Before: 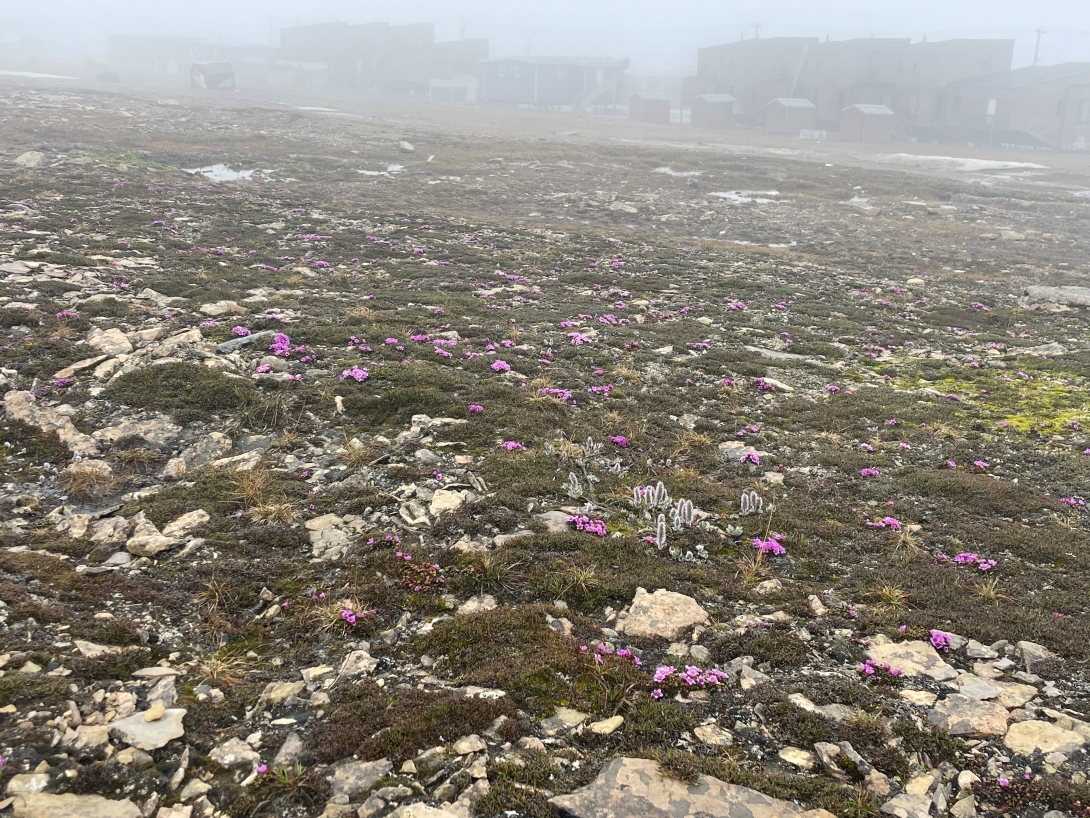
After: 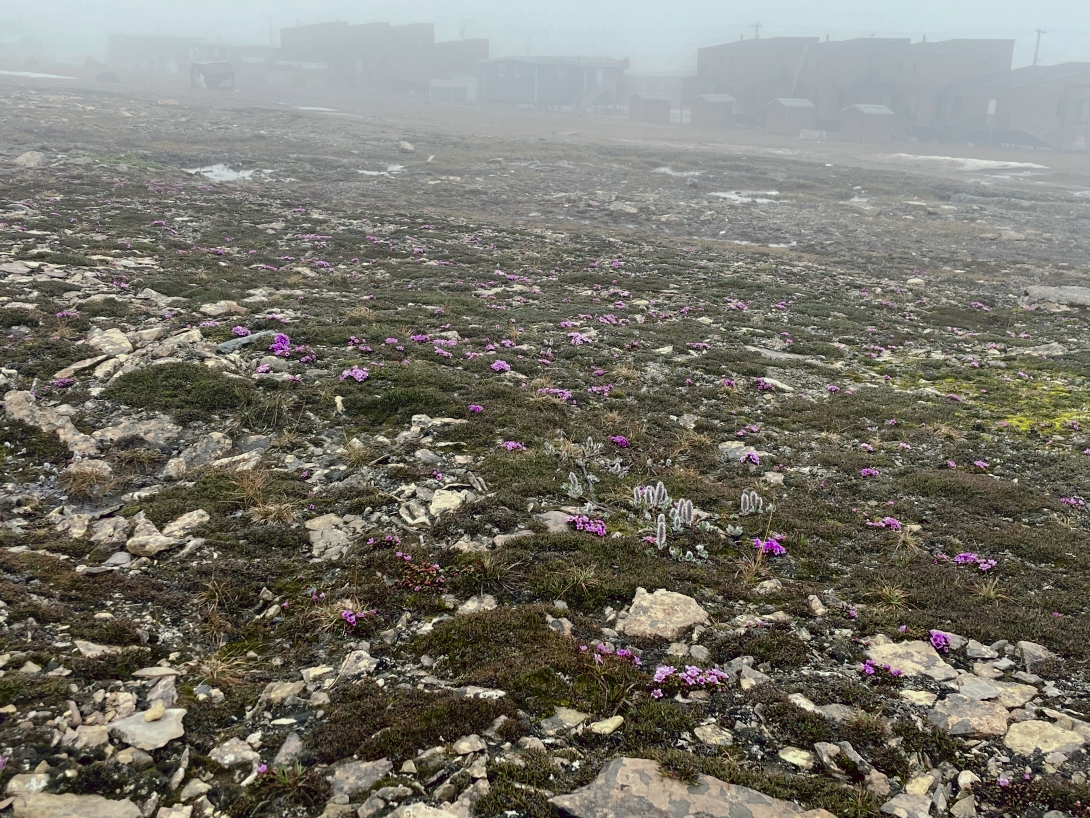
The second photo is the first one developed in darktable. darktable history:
color look up table: target L [19.1, 34.19, 44.53, 58.04, 70.1, 79.32, 45.24, 41.49, 70.64, 35.64, 49.88, -38.63, 54.23, 59.35, 21.12, 39.76, 21.59, 47.51, 59.22, 45.39, 39.52, 43.6, 56.8, 32.99, 0 ×25], target a [0.024, -0.108, 0.07, -0.232, -2.141, 1.218, -14.87, 42.43, 0.508, 44.1, -27.09, 126.09, 15.22, -15.06, 40.28, 43.38, 12.39, 28.9, -21.86, 10.36, -12.78, -3.54, 14.68, 12.79, 0 ×25], target b [-4.163, -1.111, 0.266, -2.417, -1.276, 0.249, -22.05, -17.01, 67.93, 22.32, 26.12, -128, 46.24, 42.11, -33.35, 6.606, -63.81, 41.22, -2.506, -23.78, 22.89, -26.08, 12.45, 12.97, 0 ×25], num patches 24
tone curve: curves: ch0 [(0, 0) (0.224, 0.12) (0.375, 0.296) (0.528, 0.472) (0.681, 0.634) (0.8, 0.766) (0.873, 0.877) (1, 1)], preserve colors basic power
